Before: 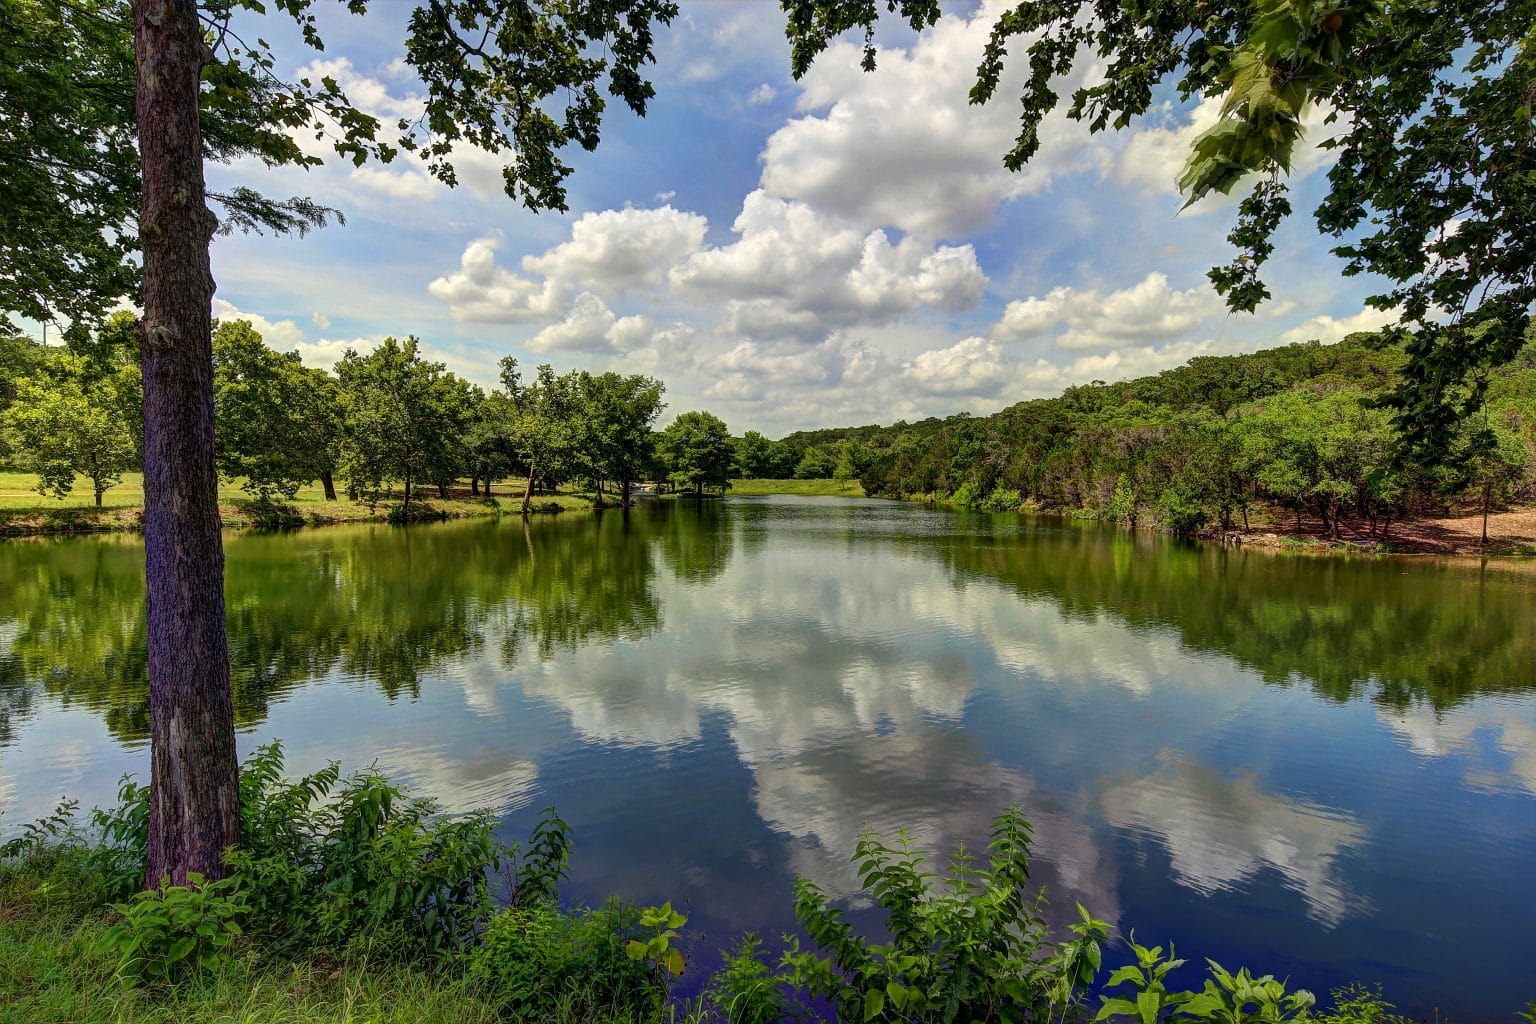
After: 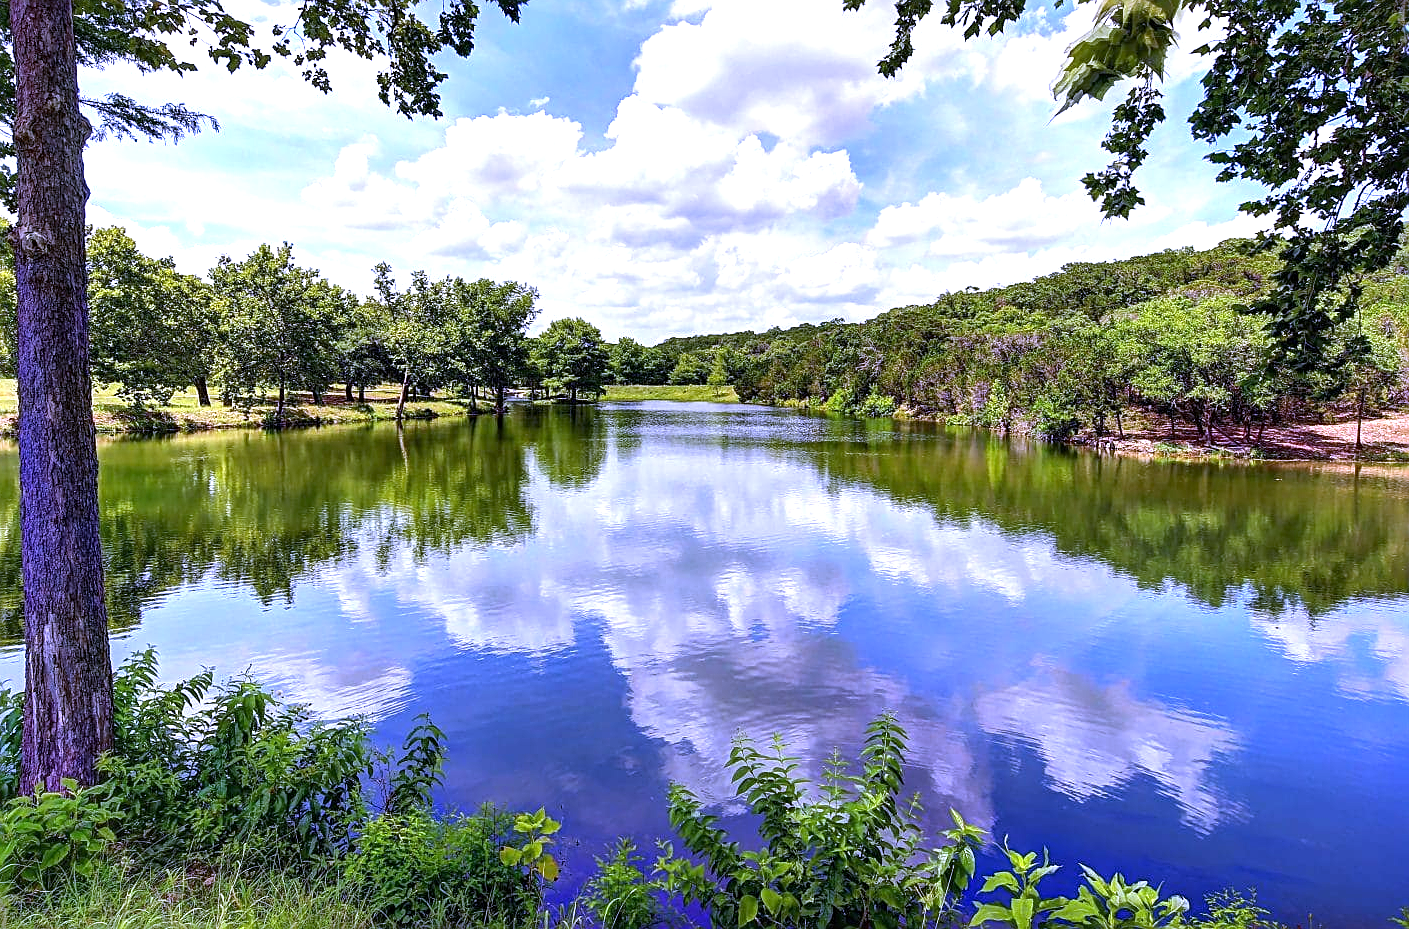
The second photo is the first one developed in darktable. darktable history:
crop and rotate: left 8.262%, top 9.226%
sharpen: on, module defaults
exposure: black level correction 0, exposure 1 EV, compensate exposure bias true, compensate highlight preservation false
white balance: red 0.98, blue 1.61
